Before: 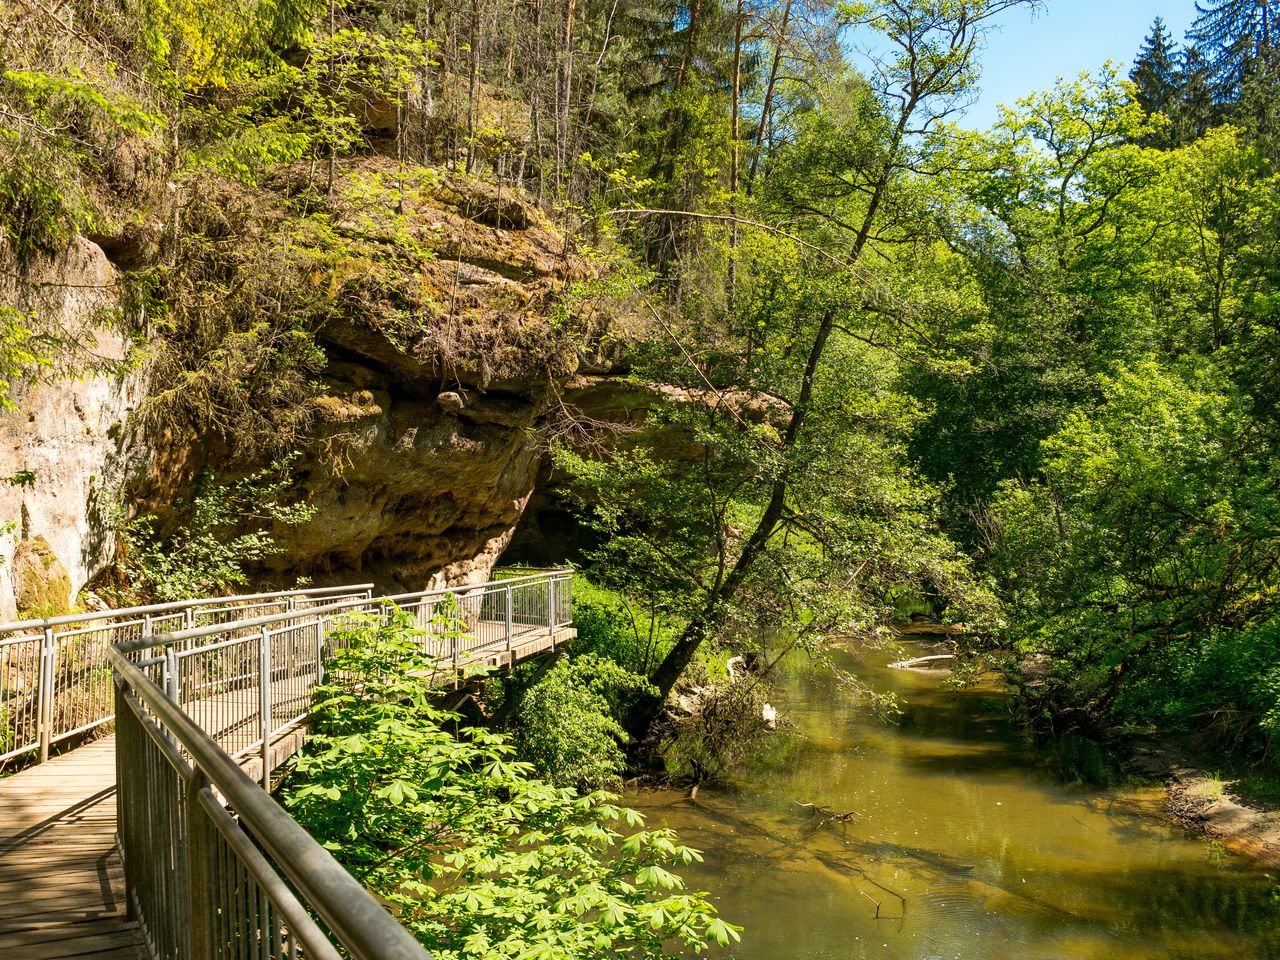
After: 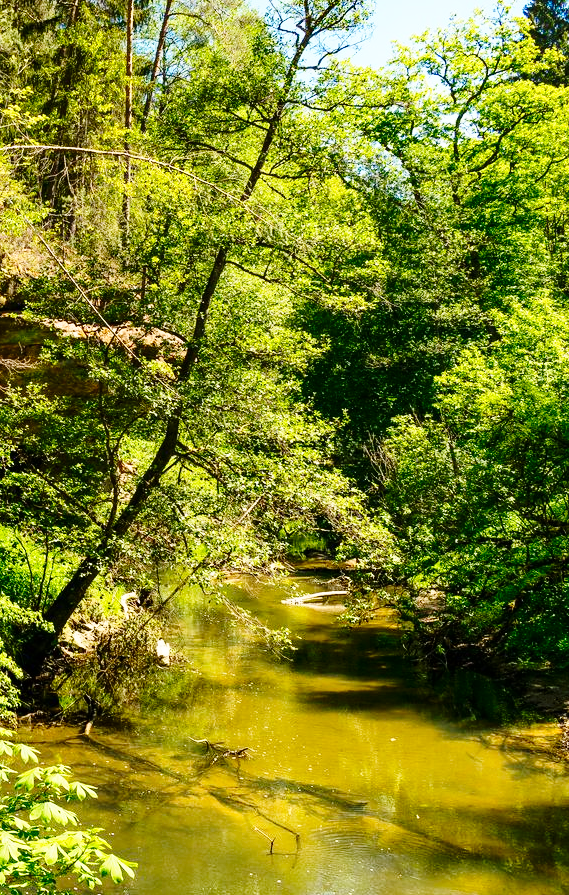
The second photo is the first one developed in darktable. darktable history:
base curve: curves: ch0 [(0, 0) (0.028, 0.03) (0.121, 0.232) (0.46, 0.748) (0.859, 0.968) (1, 1)], preserve colors none
crop: left 47.397%, top 6.671%, right 8.101%
contrast brightness saturation: contrast 0.149, brightness -0.009, saturation 0.103
